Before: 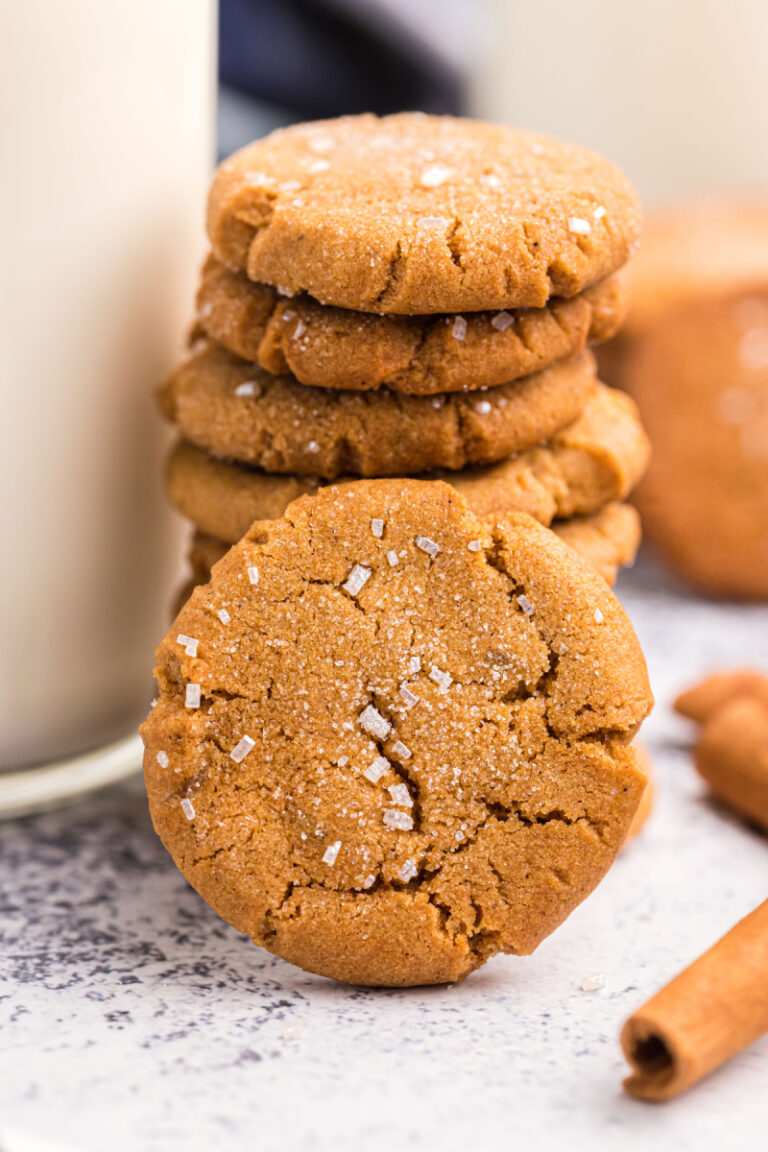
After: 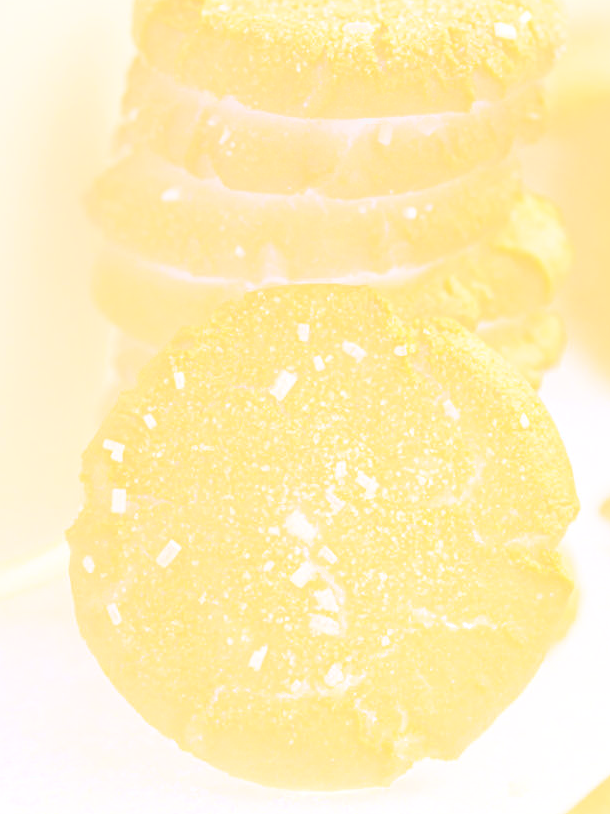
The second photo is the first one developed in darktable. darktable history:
bloom: size 70%, threshold 25%, strength 70%
crop: left 9.712%, top 16.928%, right 10.845%, bottom 12.332%
